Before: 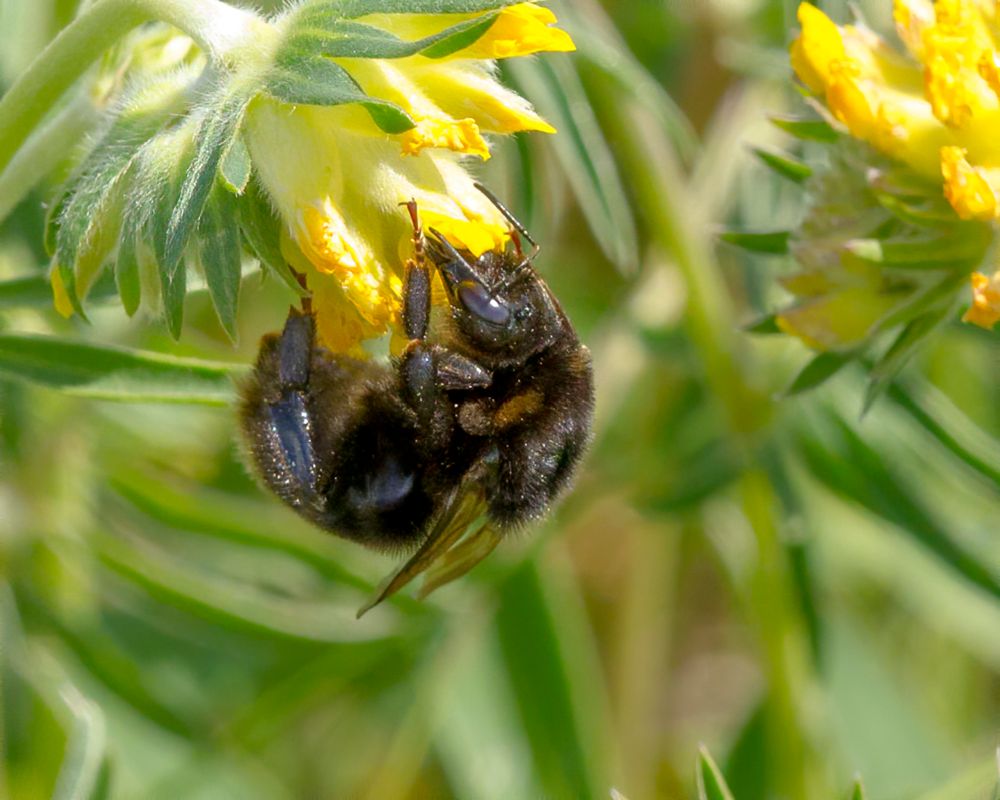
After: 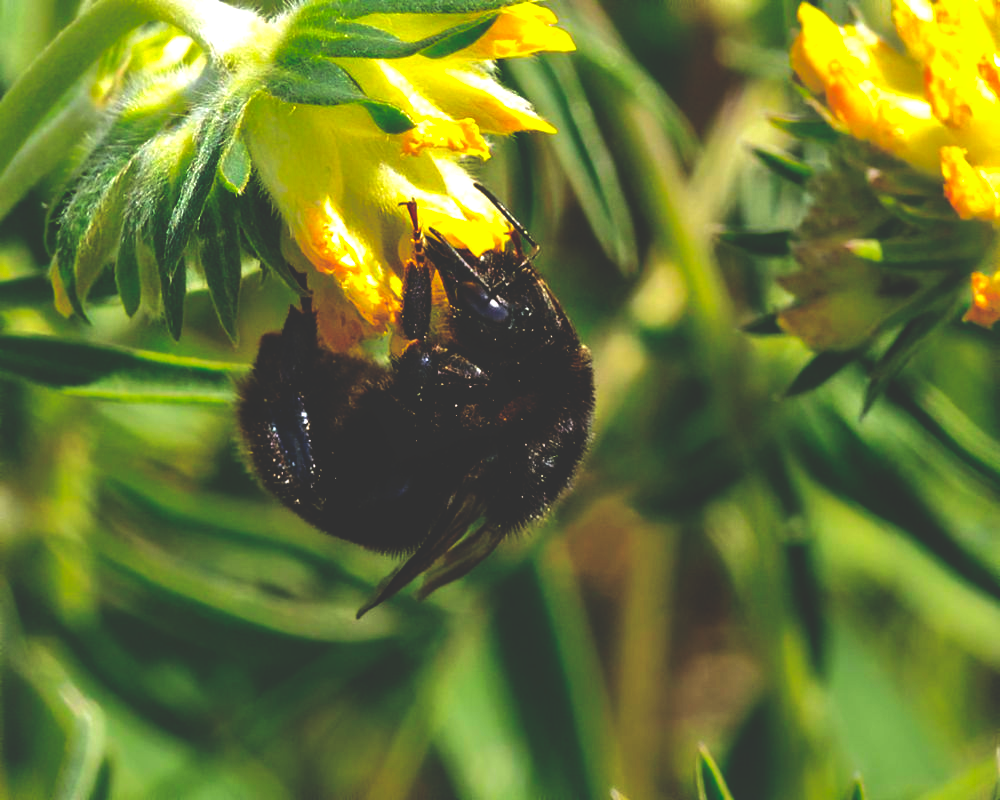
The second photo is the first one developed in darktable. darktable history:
tone curve: curves: ch0 [(0, 0) (0.118, 0.034) (0.182, 0.124) (0.265, 0.214) (0.504, 0.508) (0.783, 0.825) (1, 1)], color space Lab, linked channels, preserve colors none
shadows and highlights: shadows 40, highlights -60
base curve: curves: ch0 [(0, 0.036) (0.083, 0.04) (0.804, 1)], preserve colors none
